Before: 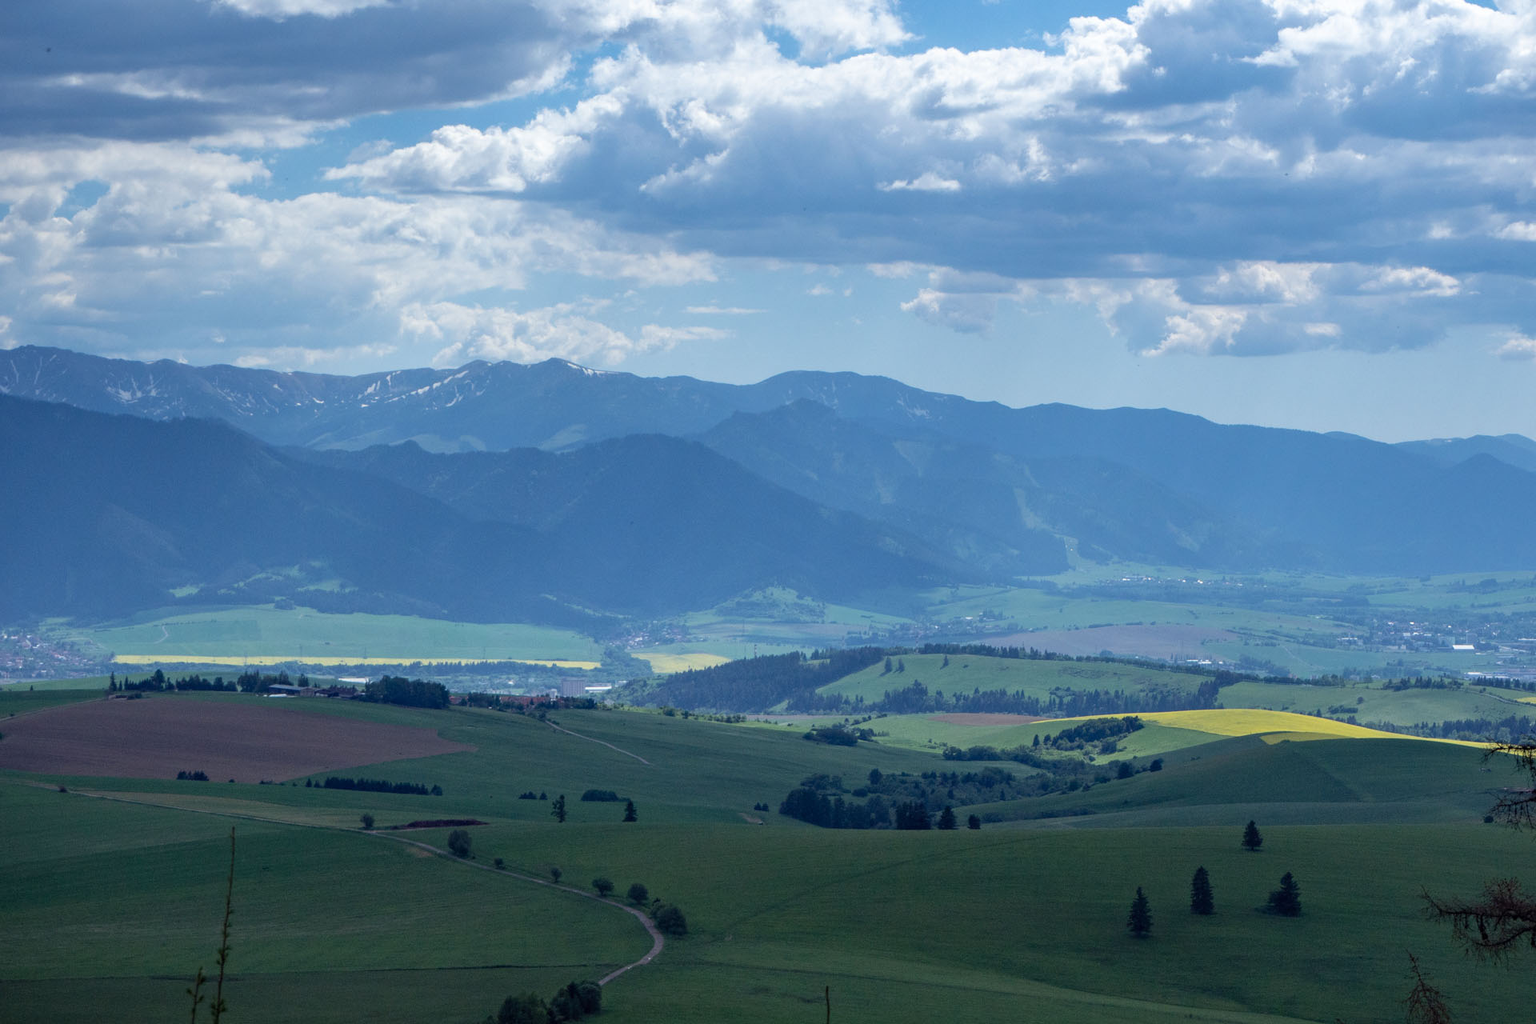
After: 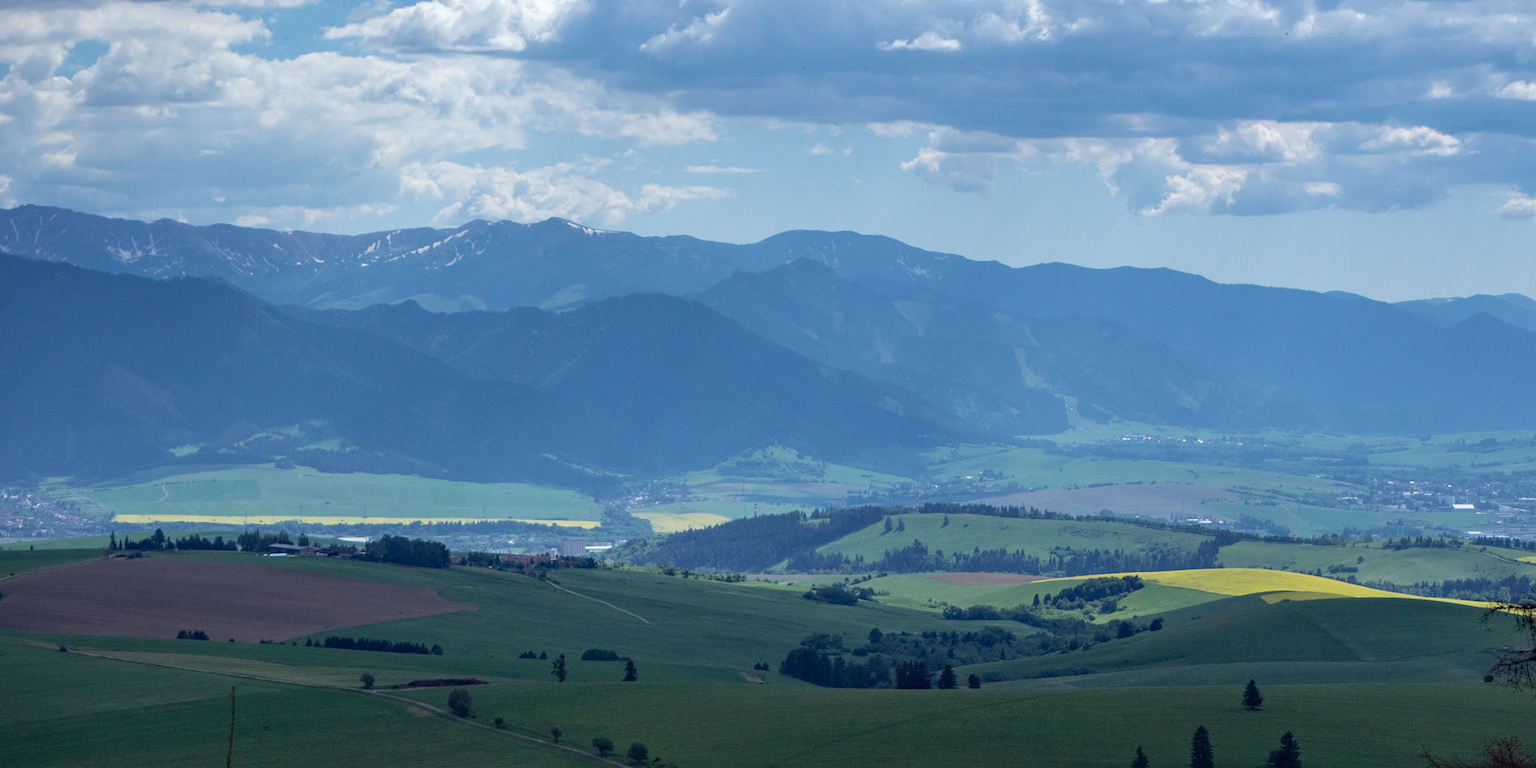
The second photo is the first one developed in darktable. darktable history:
levels: levels [0, 0.498, 0.996]
crop: top 13.819%, bottom 11.169%
